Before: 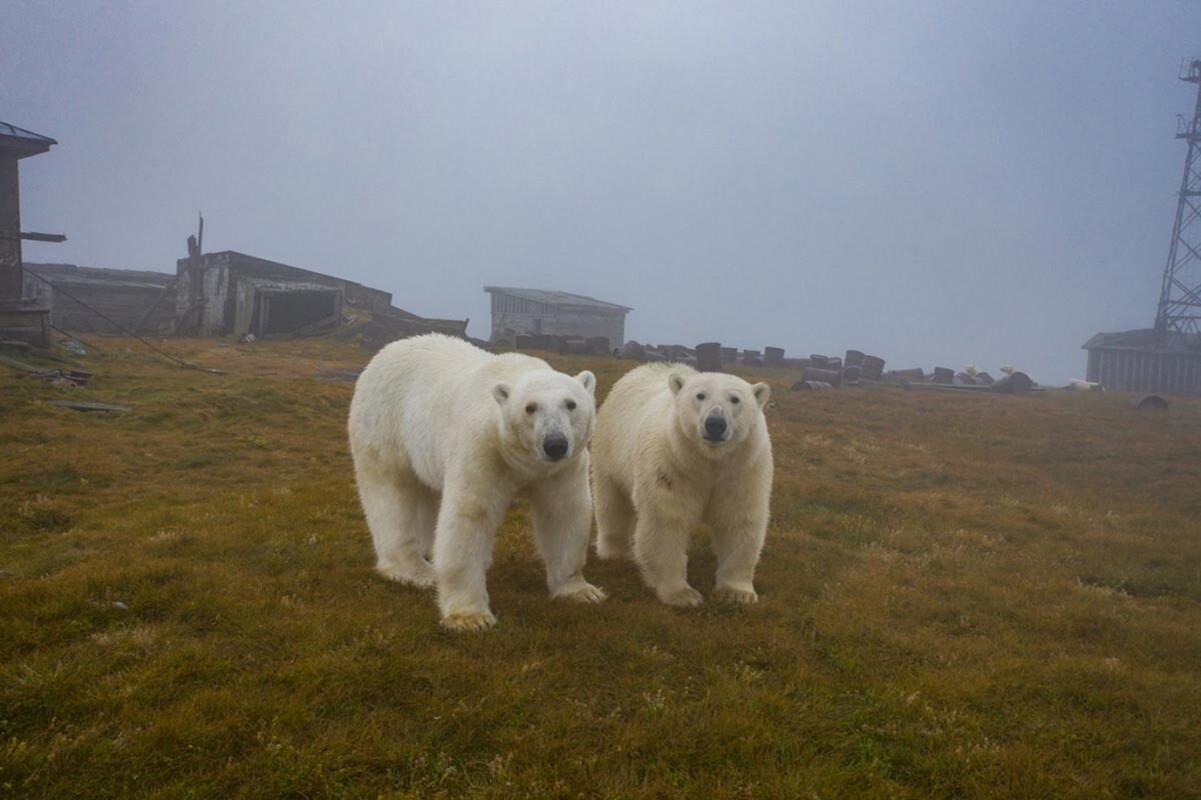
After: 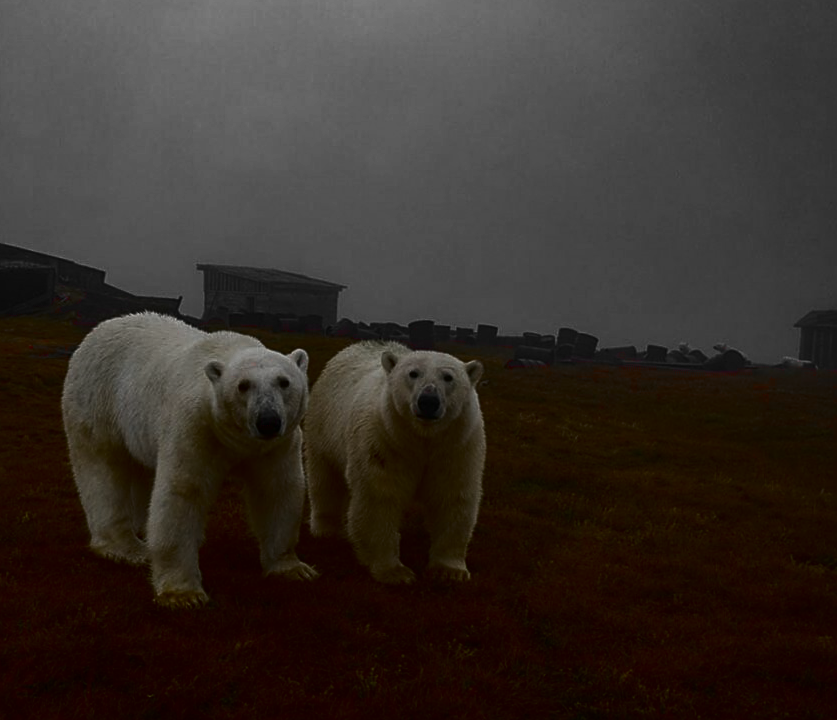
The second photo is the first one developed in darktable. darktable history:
crop and rotate: left 23.951%, top 2.953%, right 6.31%, bottom 7.017%
color zones: curves: ch1 [(0, 0.831) (0.08, 0.771) (0.157, 0.268) (0.241, 0.207) (0.562, -0.005) (0.714, -0.013) (0.876, 0.01) (1, 0.831)]
contrast brightness saturation: brightness -0.991, saturation 0.996
sharpen: on, module defaults
